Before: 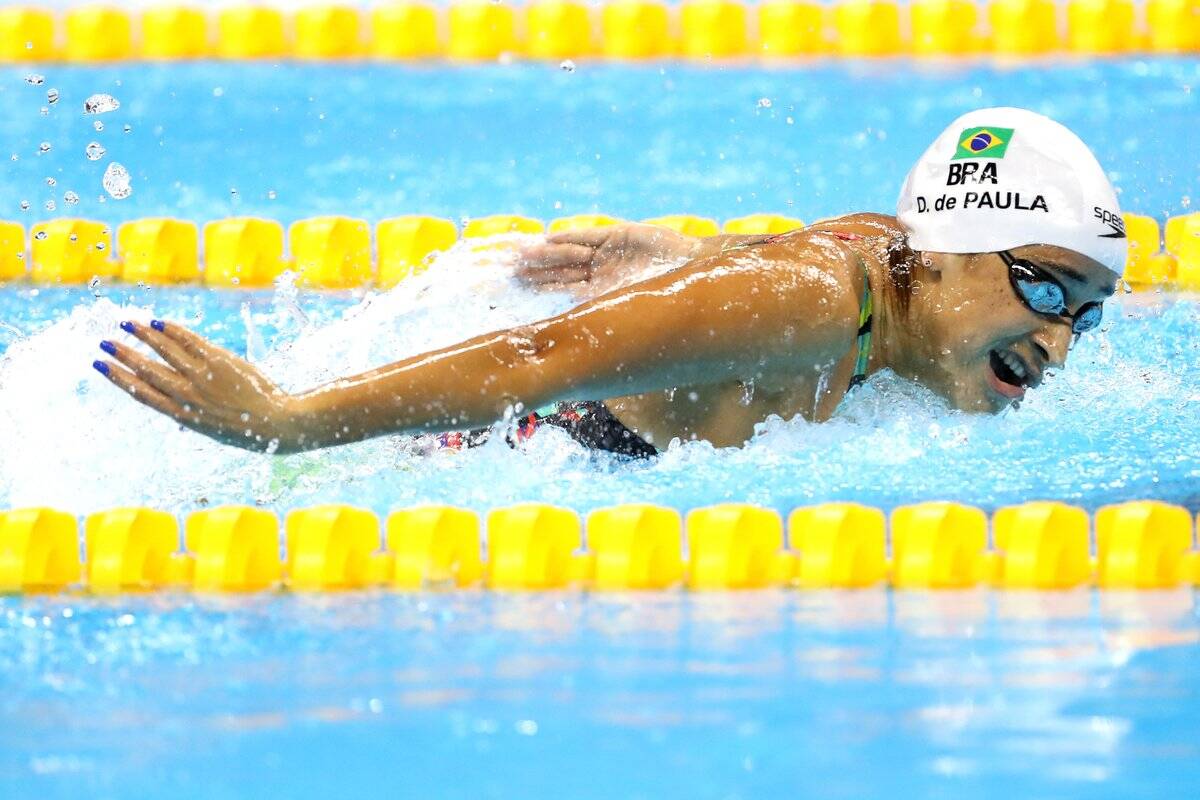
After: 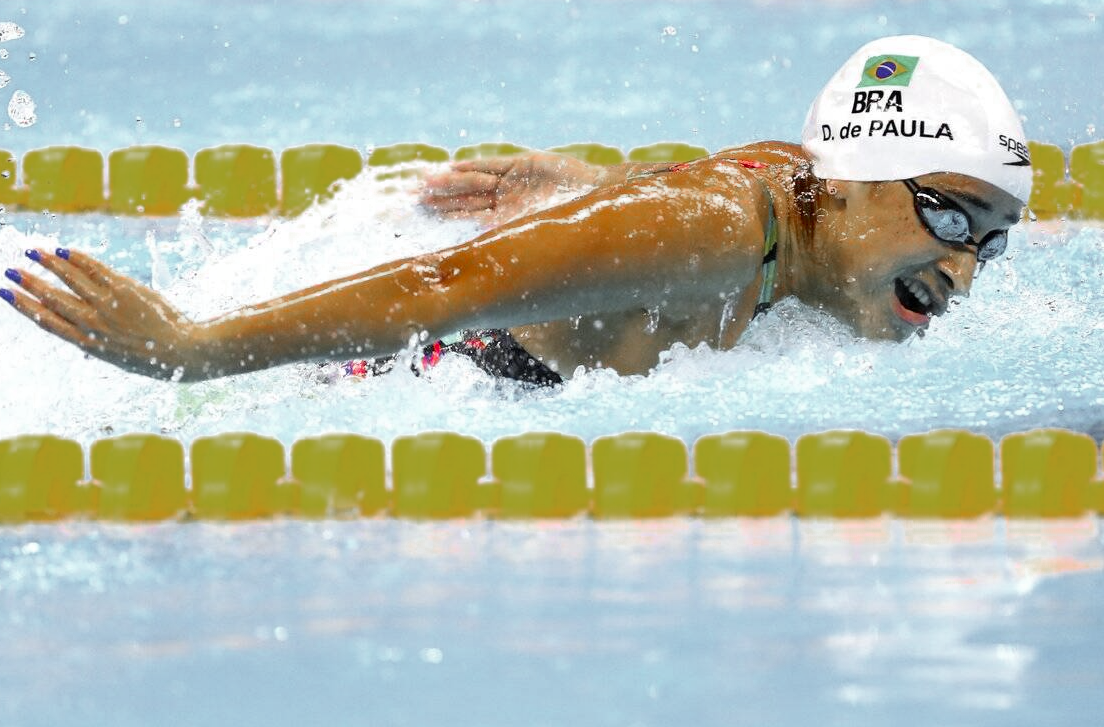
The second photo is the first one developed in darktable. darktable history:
color zones: curves: ch0 [(0, 0.48) (0.209, 0.398) (0.305, 0.332) (0.429, 0.493) (0.571, 0.5) (0.714, 0.5) (0.857, 0.5) (1, 0.48)]; ch1 [(0, 0.736) (0.143, 0.625) (0.225, 0.371) (0.429, 0.256) (0.571, 0.241) (0.714, 0.213) (0.857, 0.48) (1, 0.736)]; ch2 [(0, 0.448) (0.143, 0.498) (0.286, 0.5) (0.429, 0.5) (0.571, 0.5) (0.714, 0.5) (0.857, 0.5) (1, 0.448)]
crop and rotate: left 7.976%, top 9.102%
